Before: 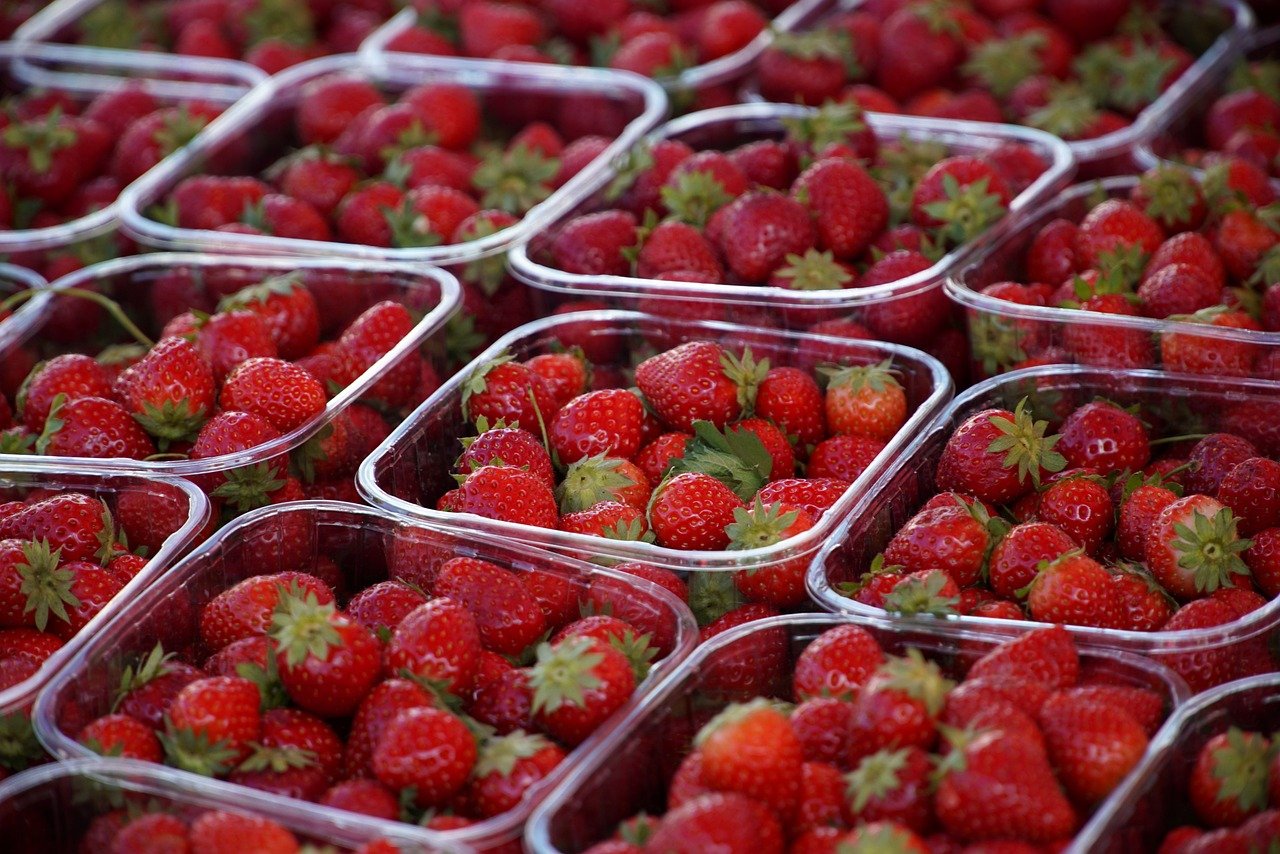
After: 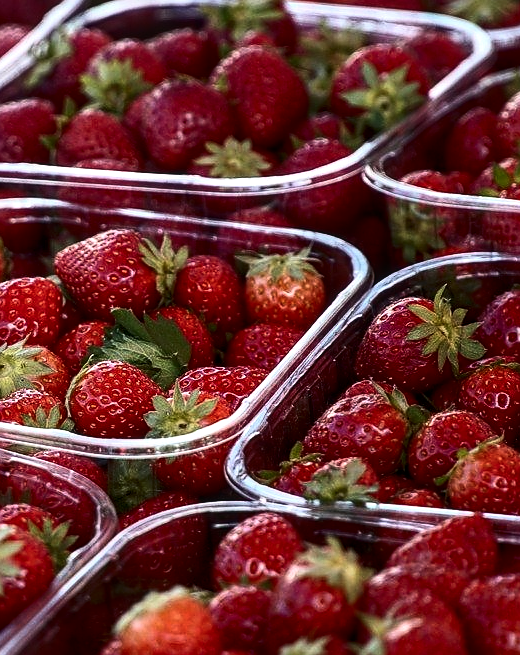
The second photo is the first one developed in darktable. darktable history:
crop: left 45.411%, top 13.223%, right 13.964%, bottom 10.033%
contrast brightness saturation: contrast 0.279
color balance rgb: power › hue 62.25°, perceptual saturation grading › global saturation -0.106%, perceptual brilliance grading › global brilliance 15.428%, perceptual brilliance grading › shadows -34.249%
local contrast: on, module defaults
sharpen: radius 0.979, amount 0.604
